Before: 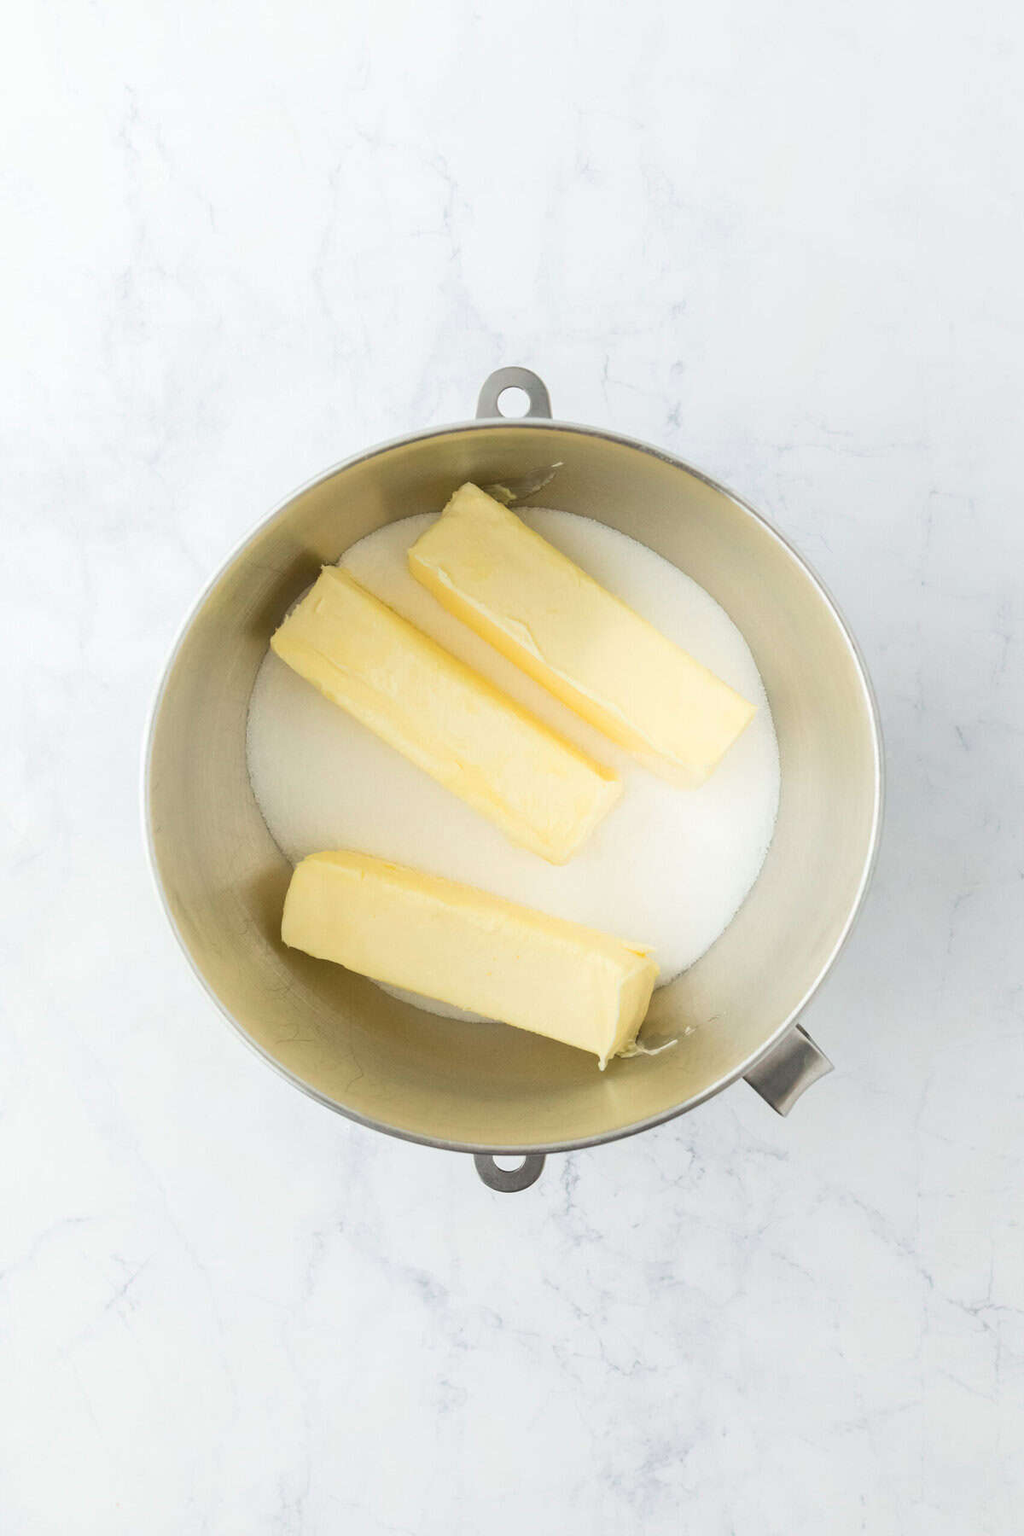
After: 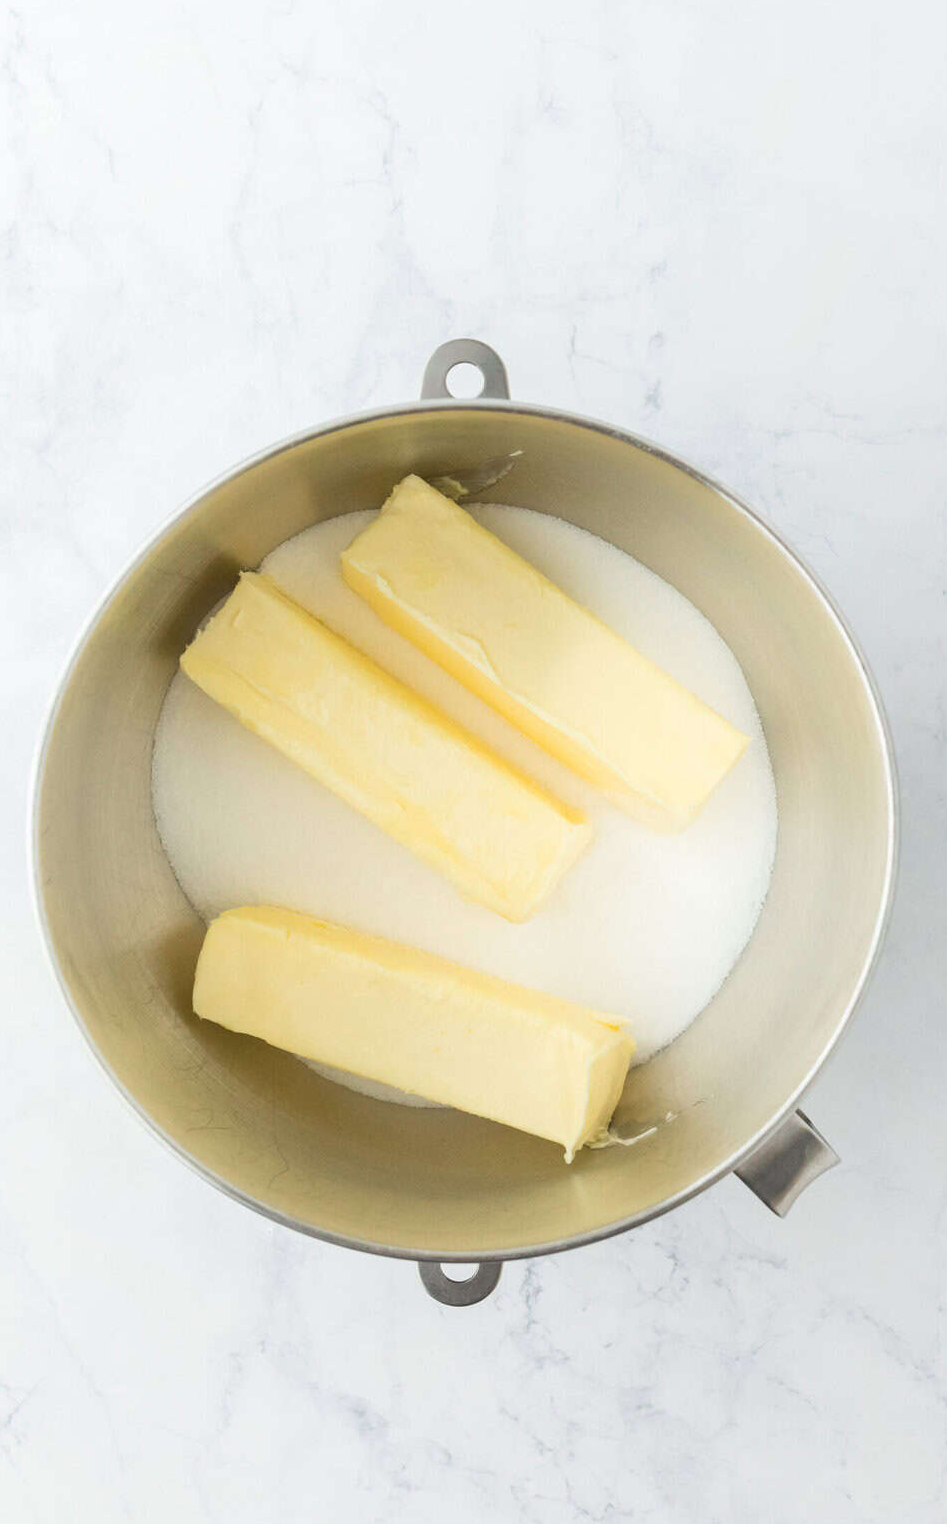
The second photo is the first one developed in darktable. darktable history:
crop: left 11.437%, top 5.102%, right 9.582%, bottom 10.186%
